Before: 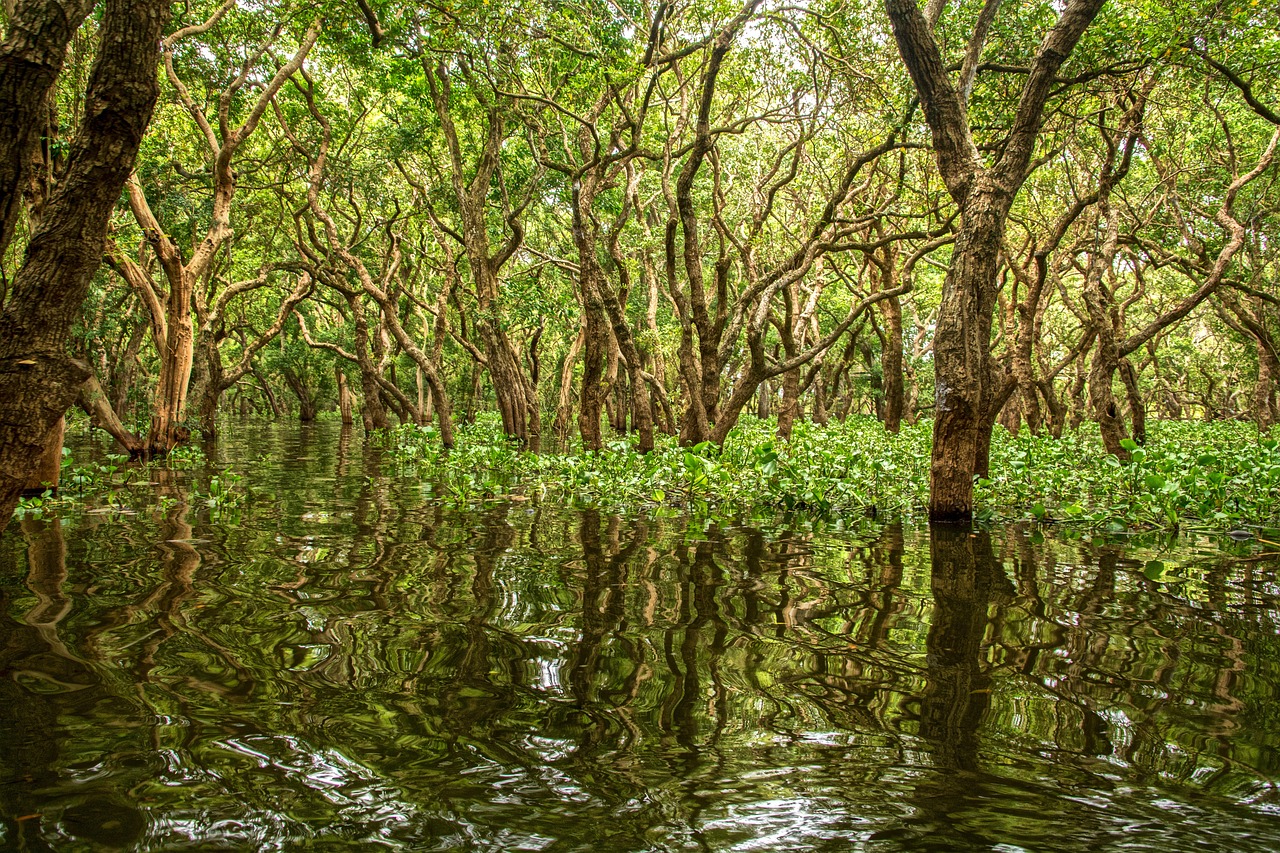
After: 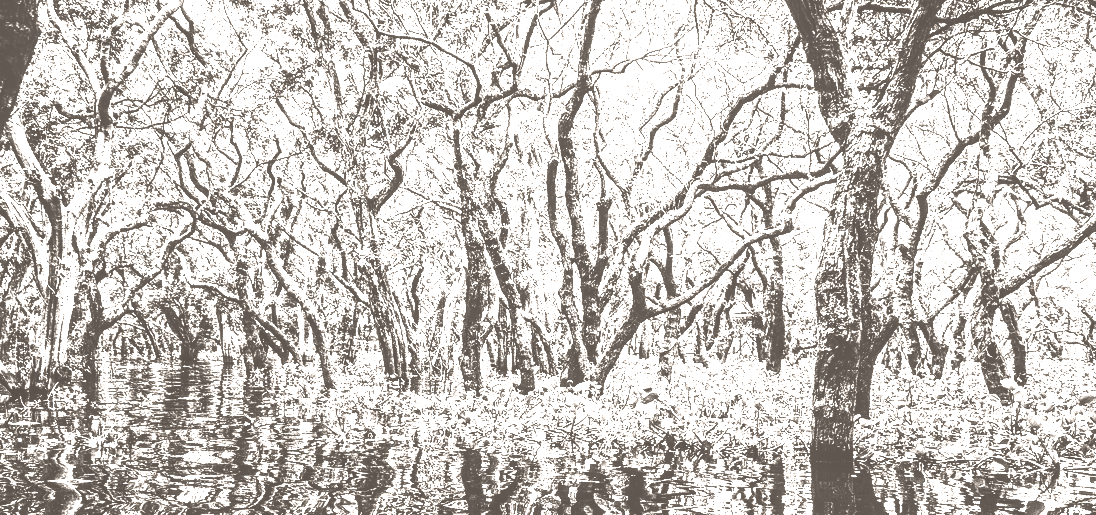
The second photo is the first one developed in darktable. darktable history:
exposure: exposure 0.197 EV, compensate highlight preservation false
tone equalizer: -8 EV -1.08 EV, -7 EV -1.01 EV, -6 EV -0.867 EV, -5 EV -0.578 EV, -3 EV 0.578 EV, -2 EV 0.867 EV, -1 EV 1.01 EV, +0 EV 1.08 EV, edges refinement/feathering 500, mask exposure compensation -1.57 EV, preserve details no
tone curve: curves: ch0 [(0, 0.023) (0.132, 0.075) (0.251, 0.186) (0.441, 0.476) (0.662, 0.757) (0.849, 0.927) (1, 0.99)]; ch1 [(0, 0) (0.447, 0.411) (0.483, 0.469) (0.498, 0.496) (0.518, 0.514) (0.561, 0.59) (0.606, 0.659) (0.657, 0.725) (0.869, 0.916) (1, 1)]; ch2 [(0, 0) (0.307, 0.315) (0.425, 0.438) (0.483, 0.477) (0.503, 0.503) (0.526, 0.553) (0.552, 0.601) (0.615, 0.669) (0.703, 0.797) (0.985, 0.966)], color space Lab, independent channels
local contrast: detail 130%
colorize: hue 34.49°, saturation 35.33%, source mix 100%, lightness 55%, version 1
crop and rotate: left 9.345%, top 7.22%, right 4.982%, bottom 32.331%
contrast brightness saturation: contrast 0.28
